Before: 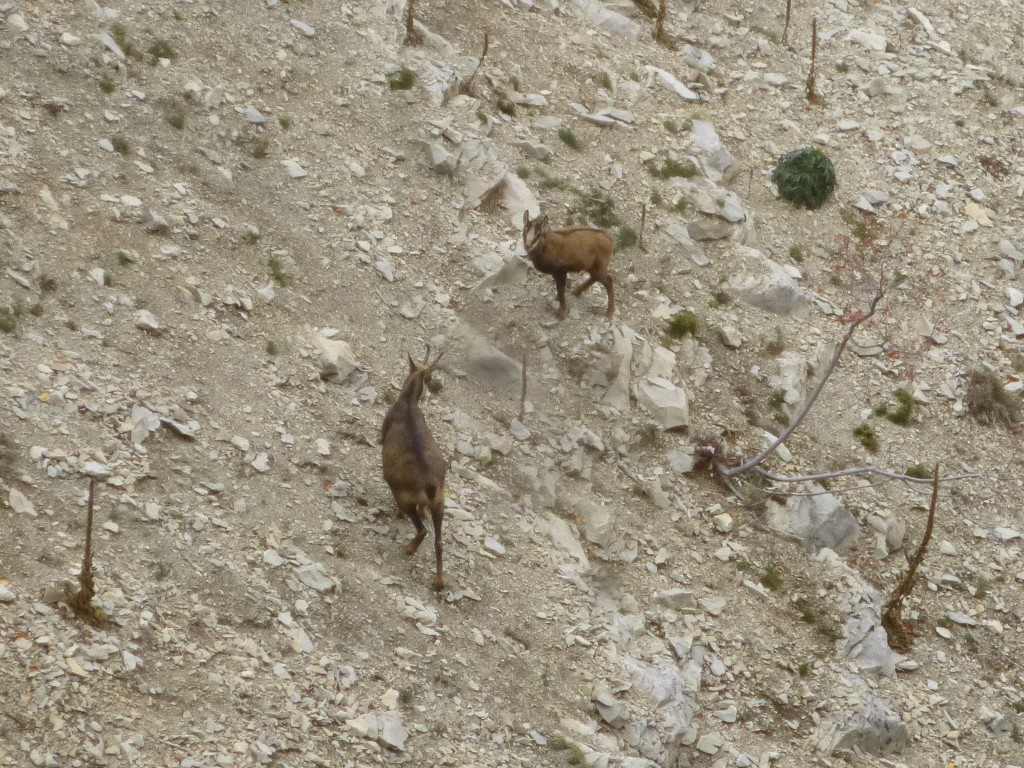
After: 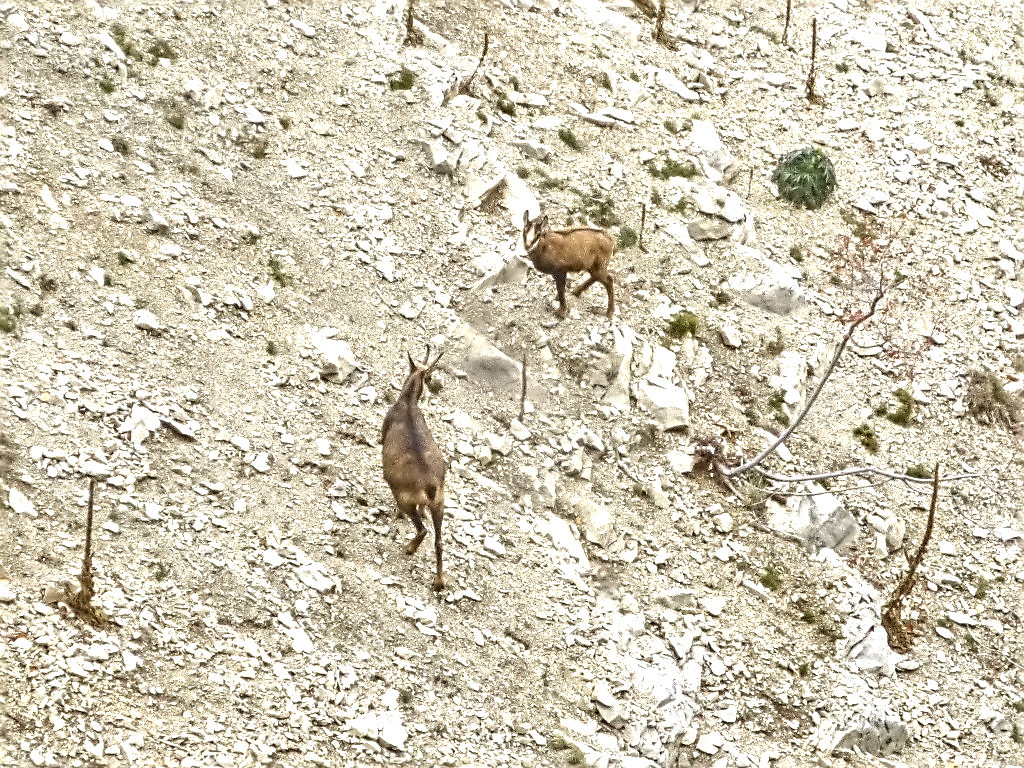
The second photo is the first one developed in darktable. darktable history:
local contrast: on, module defaults
sharpen: radius 2.532, amount 0.62
tone equalizer: -8 EV 1 EV, -7 EV 1 EV, -6 EV 1.02 EV, -5 EV 1.02 EV, -4 EV 0.999 EV, -3 EV 0.756 EV, -2 EV 0.506 EV, -1 EV 0.24 EV
contrast equalizer: y [[0.5, 0.542, 0.583, 0.625, 0.667, 0.708], [0.5 ×6], [0.5 ×6], [0, 0.033, 0.067, 0.1, 0.133, 0.167], [0, 0.05, 0.1, 0.15, 0.2, 0.25]]
exposure: black level correction 0, exposure 1.2 EV, compensate highlight preservation false
